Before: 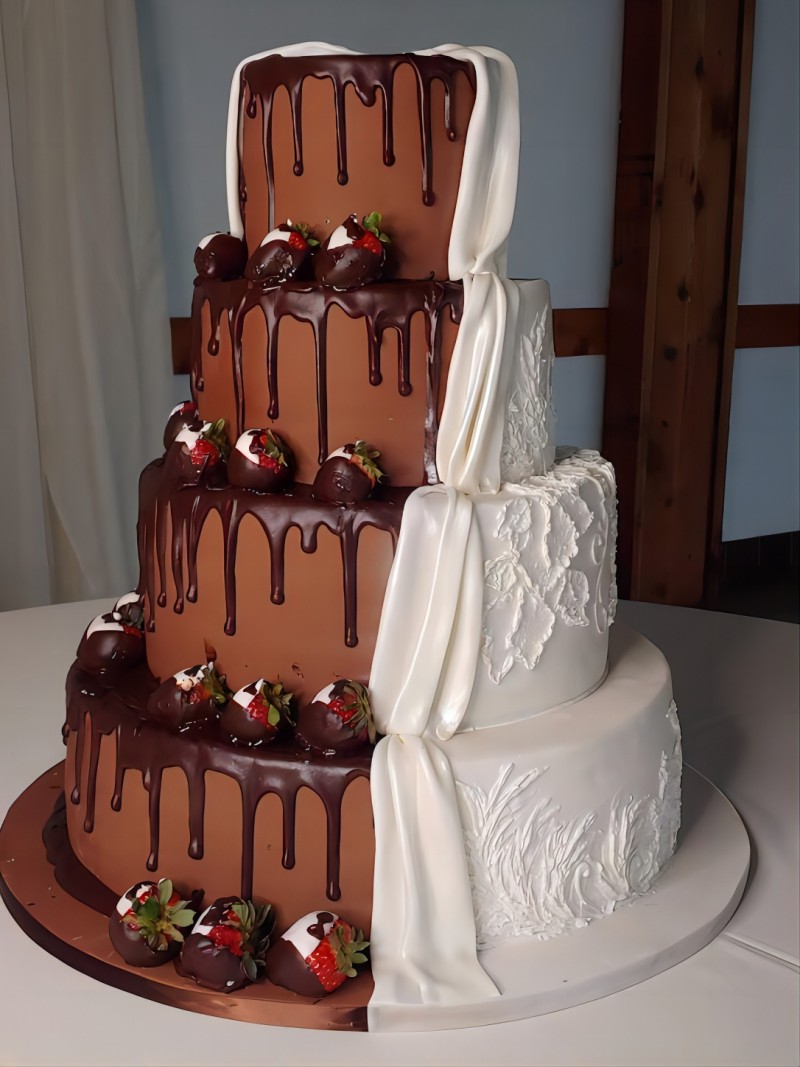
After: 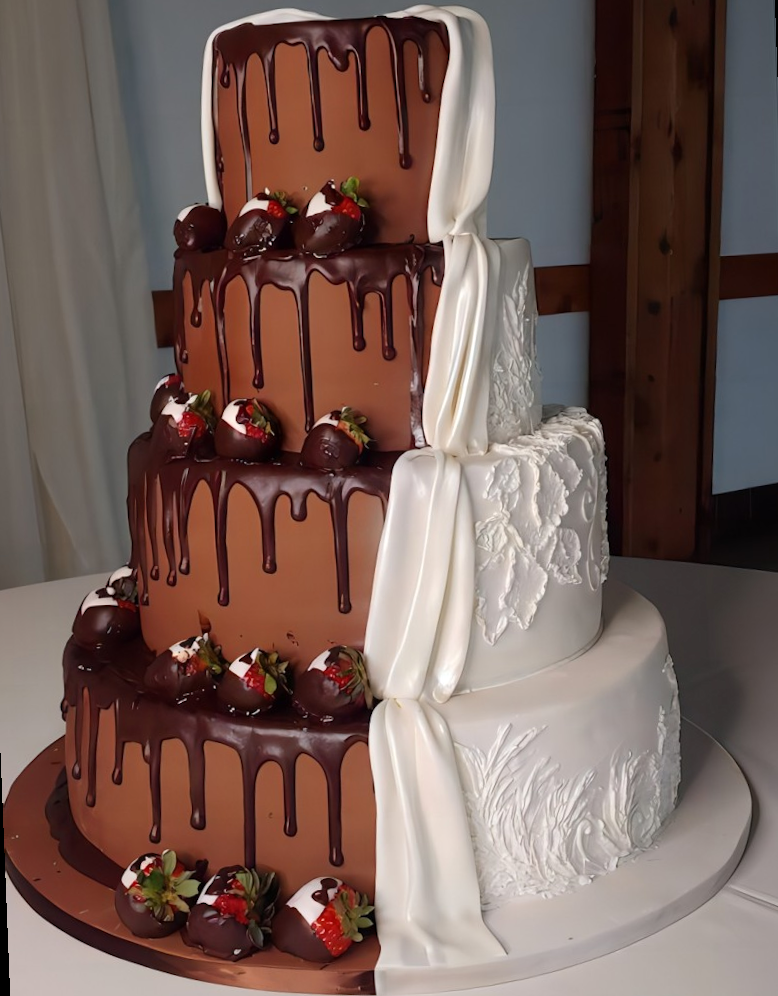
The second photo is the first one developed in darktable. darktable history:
levels: mode automatic, black 0.023%, white 99.97%, levels [0.062, 0.494, 0.925]
rotate and perspective: rotation -2.12°, lens shift (vertical) 0.009, lens shift (horizontal) -0.008, automatic cropping original format, crop left 0.036, crop right 0.964, crop top 0.05, crop bottom 0.959
